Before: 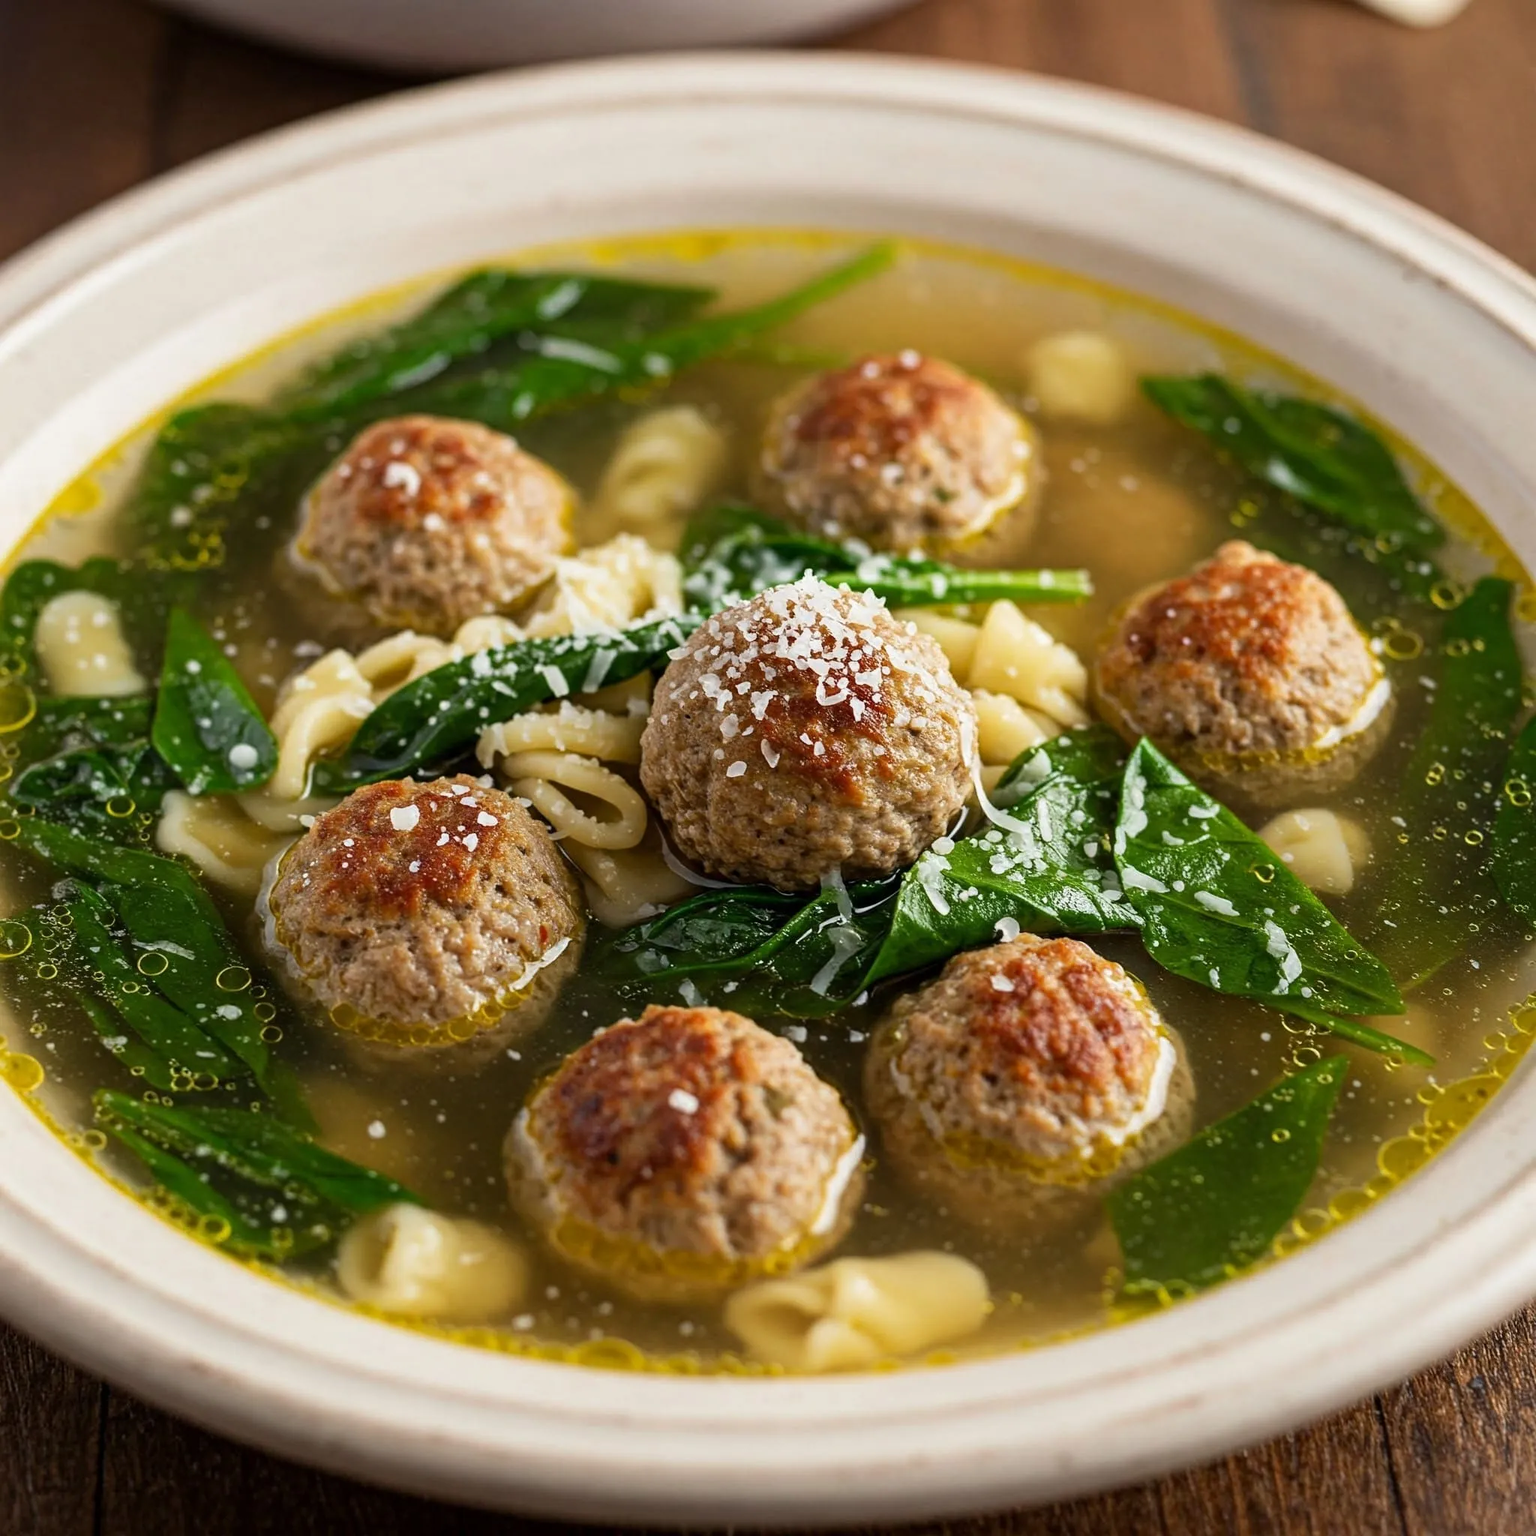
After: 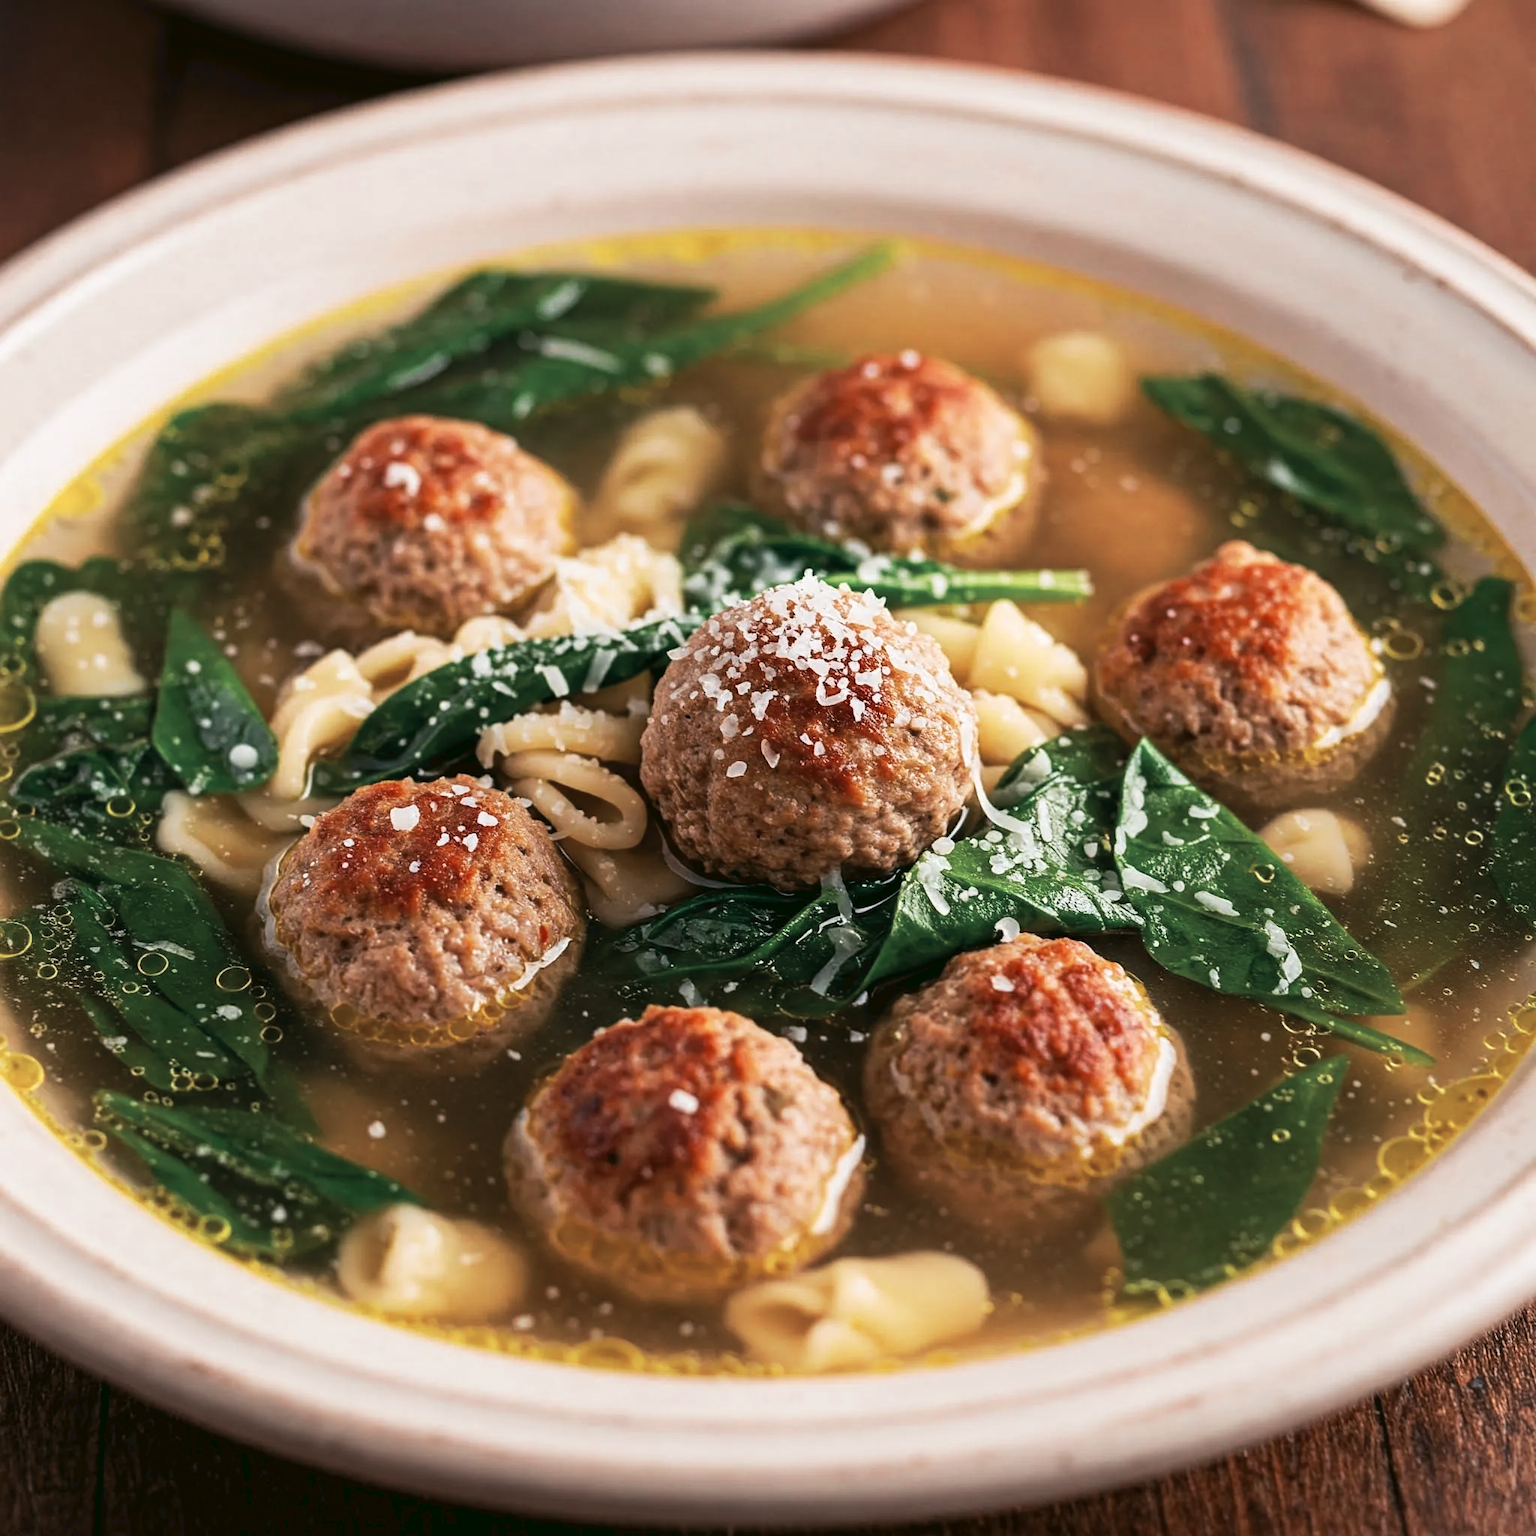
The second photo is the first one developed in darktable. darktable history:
tone curve: curves: ch0 [(0, 0) (0.003, 0.038) (0.011, 0.035) (0.025, 0.03) (0.044, 0.044) (0.069, 0.062) (0.1, 0.087) (0.136, 0.114) (0.177, 0.15) (0.224, 0.193) (0.277, 0.242) (0.335, 0.299) (0.399, 0.361) (0.468, 0.437) (0.543, 0.521) (0.623, 0.614) (0.709, 0.717) (0.801, 0.817) (0.898, 0.913) (1, 1)], preserve colors none
color look up table: target L [95.05, 94.6, 90.21, 91.97, 70.63, 71.84, 64.68, 54.74, 45.68, 42.88, 3.405, 200.59, 86.43, 72.38, 69.48, 64.48, 64.13, 60.52, 54.94, 54.92, 50.23, 45.69, 37.9, 30.51, 24.71, 19.92, 77.24, 66.59, 64.67, 67.75, 58.06, 56.63, 51.52, 51.75, 35.55, 23.15, 38.23, 33.71, 22, 20.68, 20.15, 1.601, 0.2, 92.38, 86.24, 71.1, 75.11, 55.88, 44.88], target a [-27.31, -6.081, -46.5, -15.27, -43.62, -47.13, -10.92, -35.51, -27.73, -17.71, -10.41, 0, 9.348, 31.09, 20.94, 51.23, 30.49, 29.34, 72.12, 70.36, 64.23, 62.89, 24.03, 8.246, 37.12, 17, 17.98, 51.21, 30.97, 0.852, 65.35, 75.8, 15.94, 20.78, 21.23, 48.44, 58.64, -4.62, 47.34, 32.27, 28.2, 16.44, 1.441, -10.62, -45.03, -7.127, -35.1, -10.1, -12.79], target b [24.28, 20.38, -4.161, 52.23, 9.103, 30.98, 30.48, 25.65, -3.043, 23.15, 5.464, 0, 34.27, 44.32, 28.27, 29.61, 14.51, 48.52, 55.74, 66.62, 35.36, 57.72, 34.96, 3.173, 35.29, 24.6, -7.812, 3.815, -24.7, -0.237, -6.659, -10.24, -46.35, -13.93, -61.45, -77.78, 14.47, -17.06, -39.64, -41.99, -0.911, -37.9, -13.62, -4.516, -24.06, -23.82, -18.19, -41.28, -27.26], num patches 49
